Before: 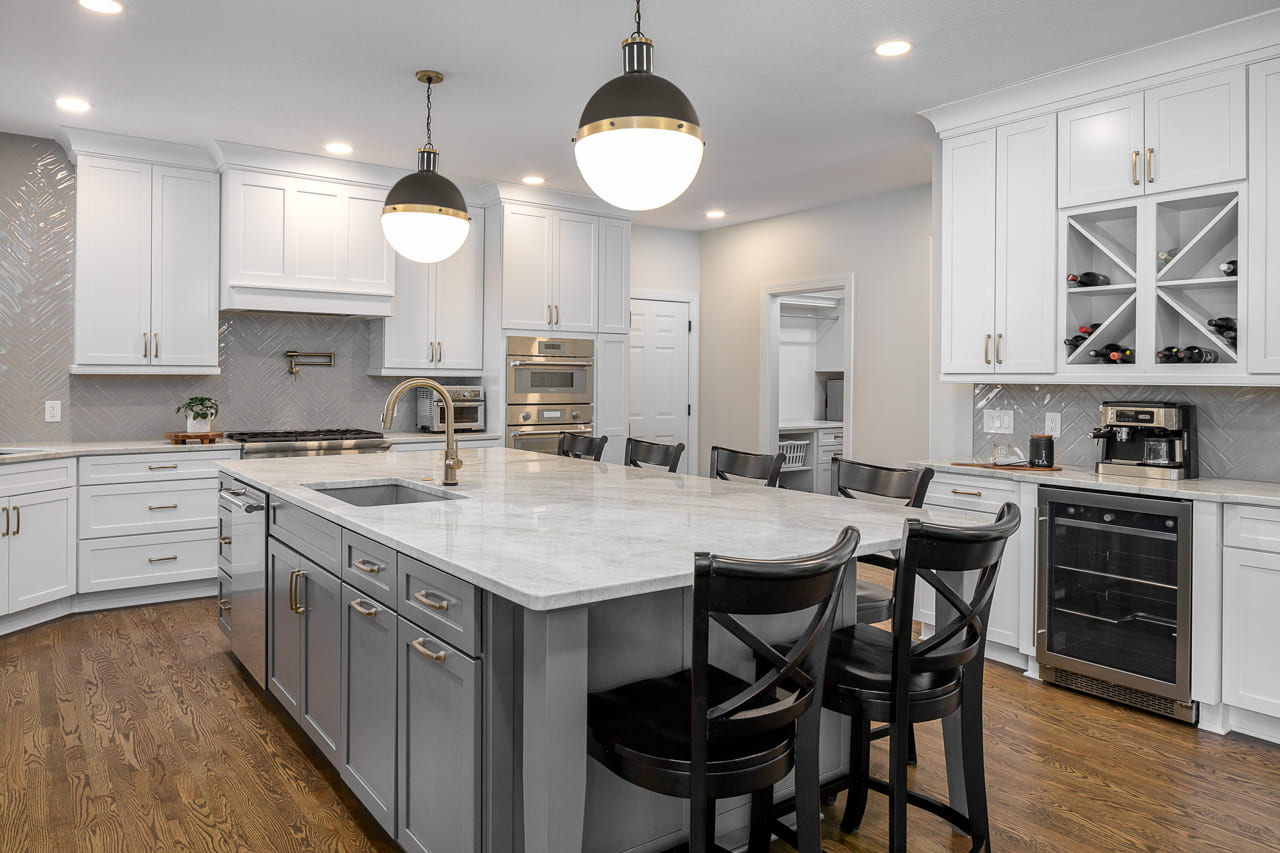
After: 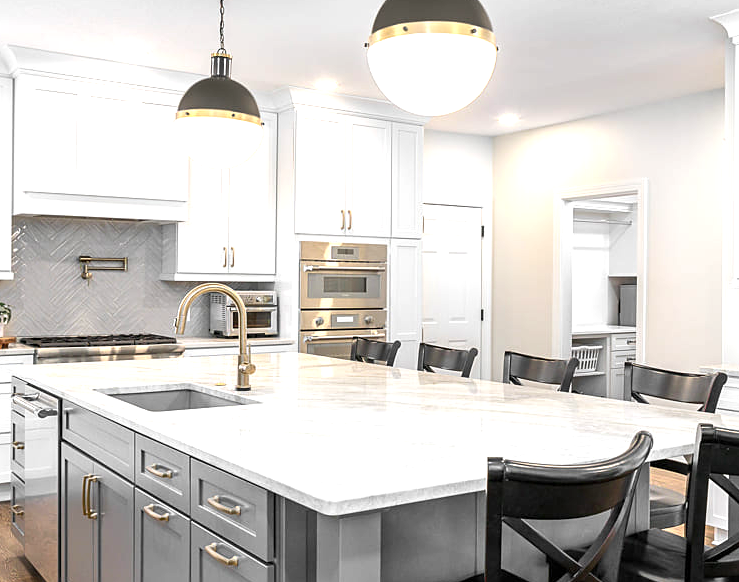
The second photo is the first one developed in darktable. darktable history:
crop: left 16.202%, top 11.208%, right 26.045%, bottom 20.557%
exposure: exposure 0.943 EV, compensate highlight preservation false
sharpen: amount 0.2
